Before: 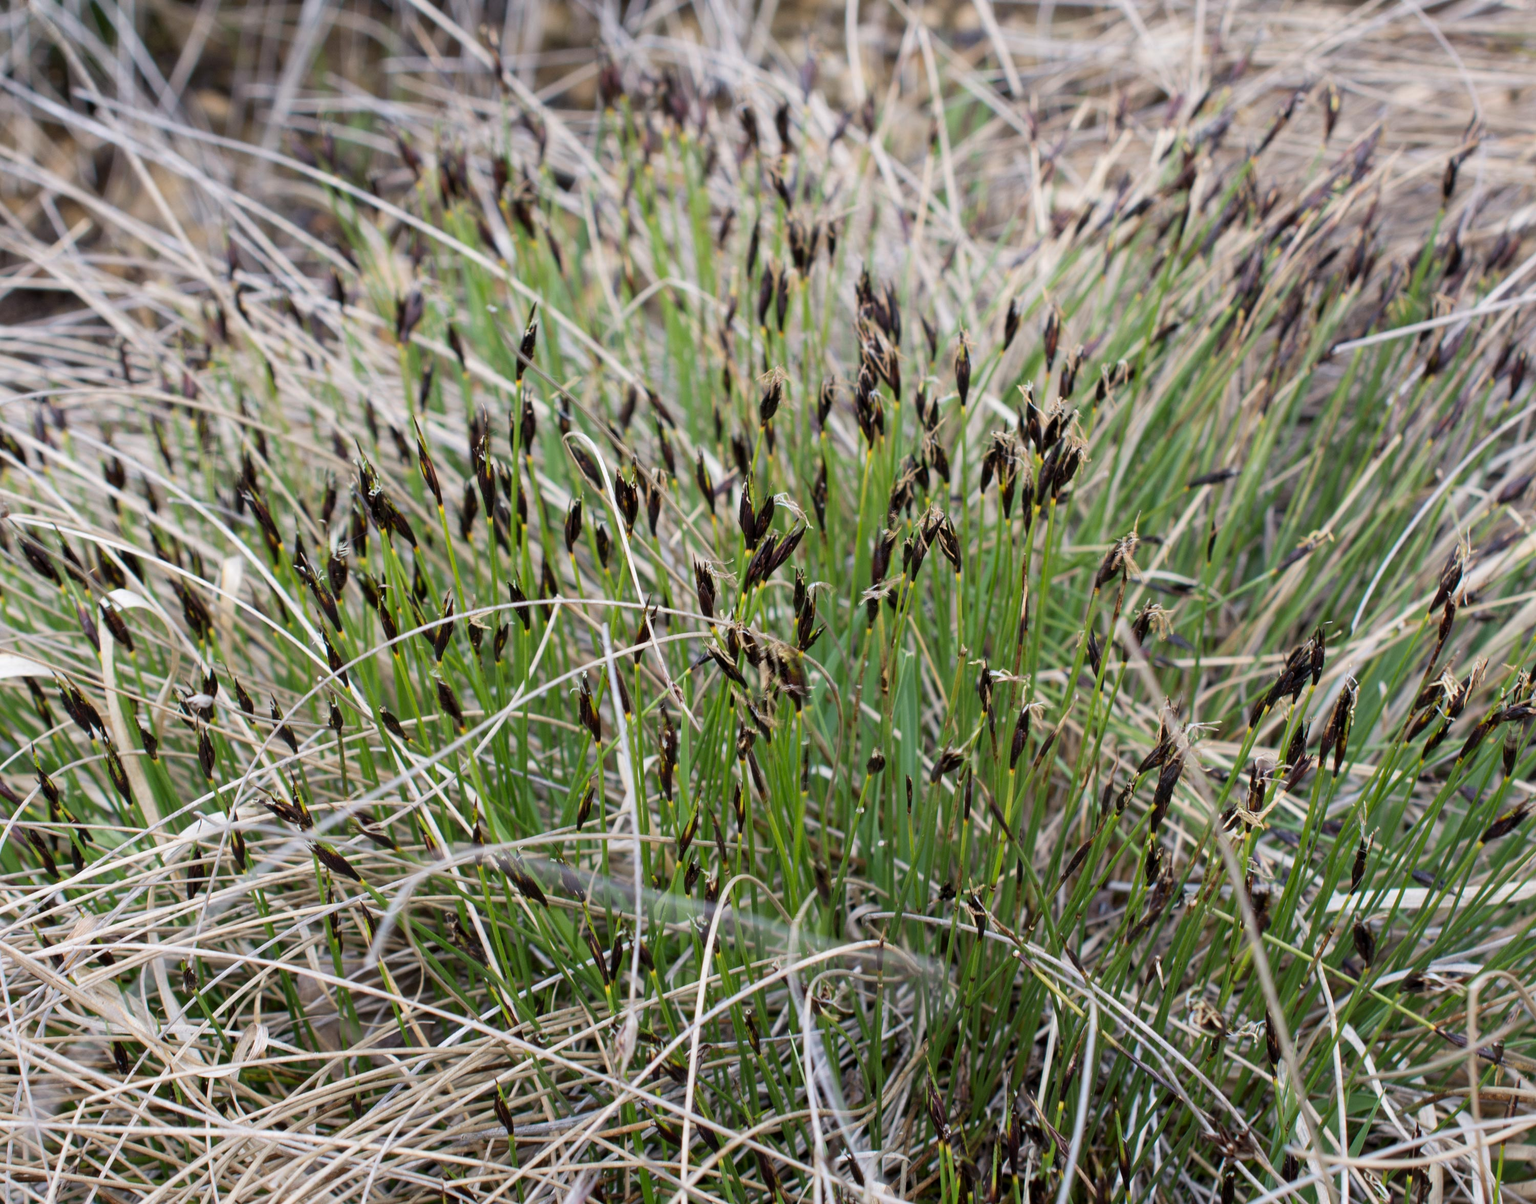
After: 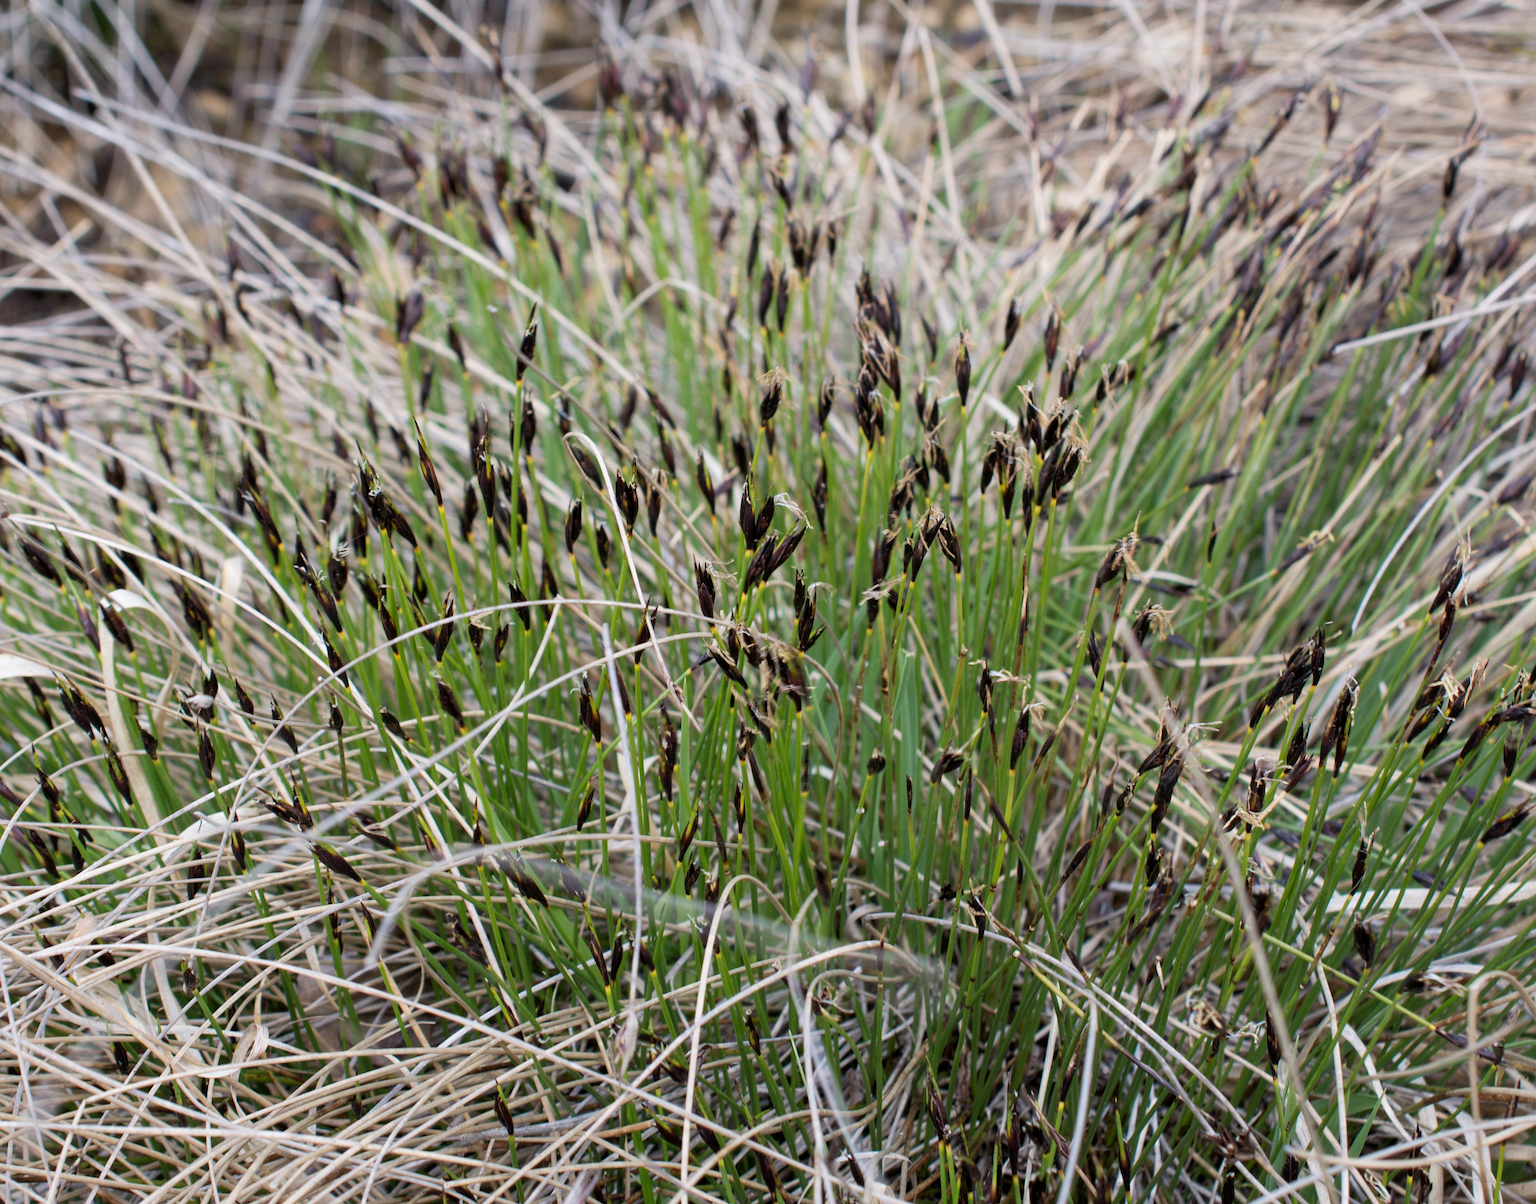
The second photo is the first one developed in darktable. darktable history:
tone equalizer: -8 EV -0.576 EV, edges refinement/feathering 500, mask exposure compensation -1.57 EV, preserve details no
